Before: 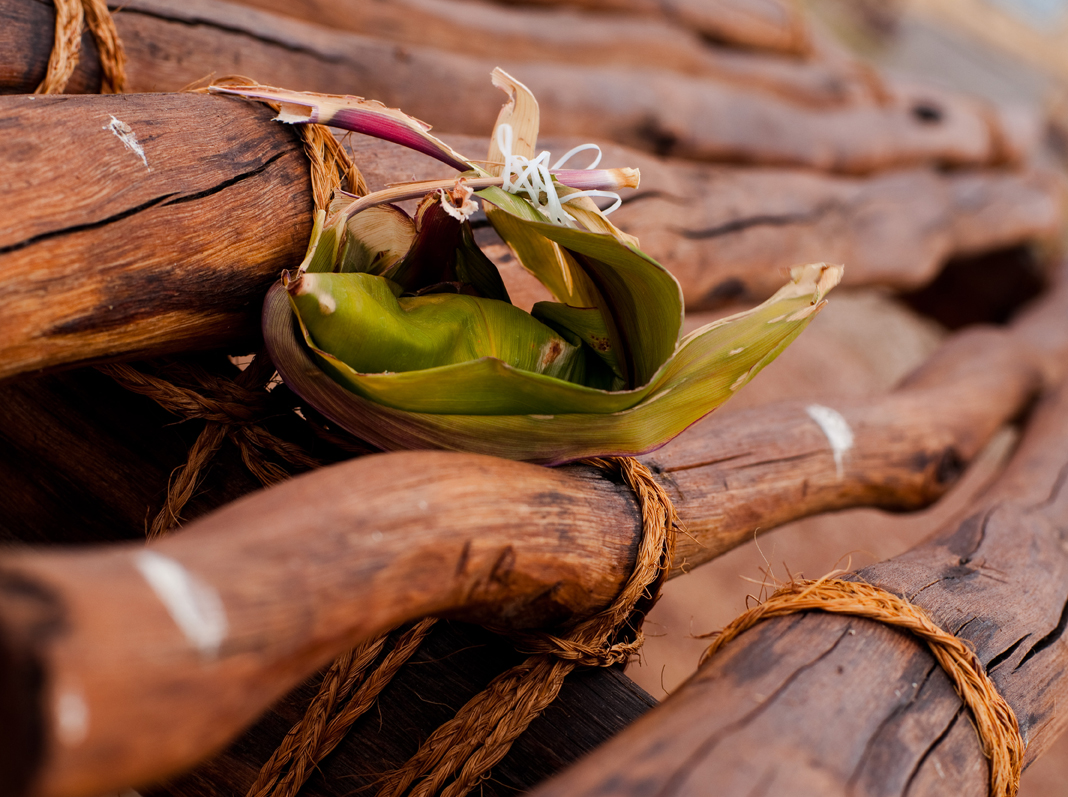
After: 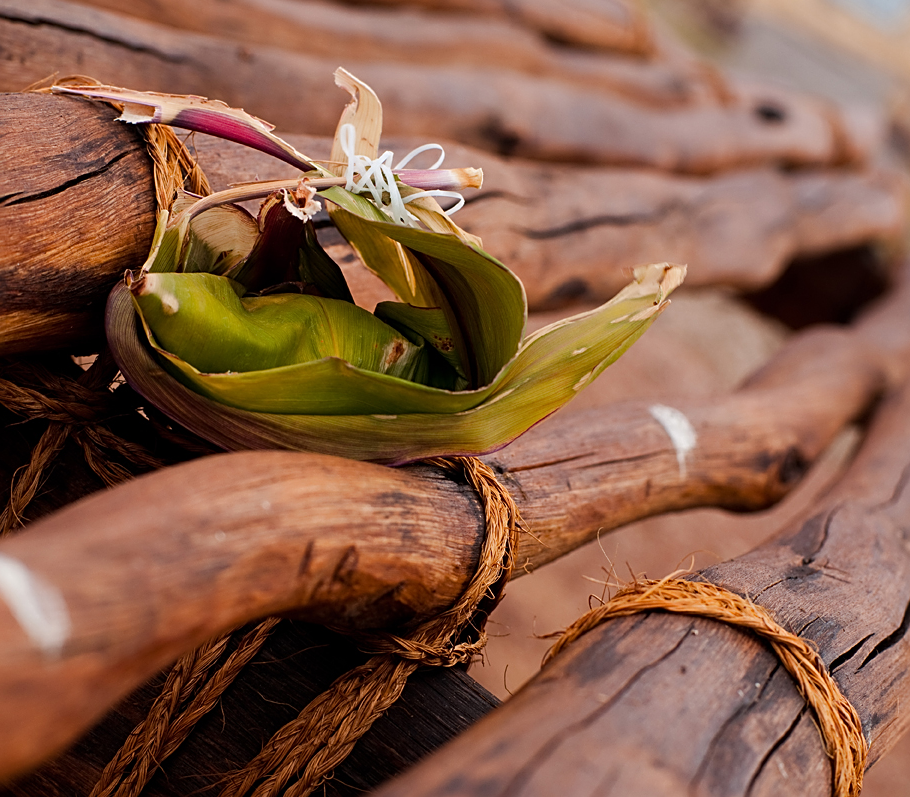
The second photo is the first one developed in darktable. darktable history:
crop and rotate: left 14.768%
sharpen: on, module defaults
